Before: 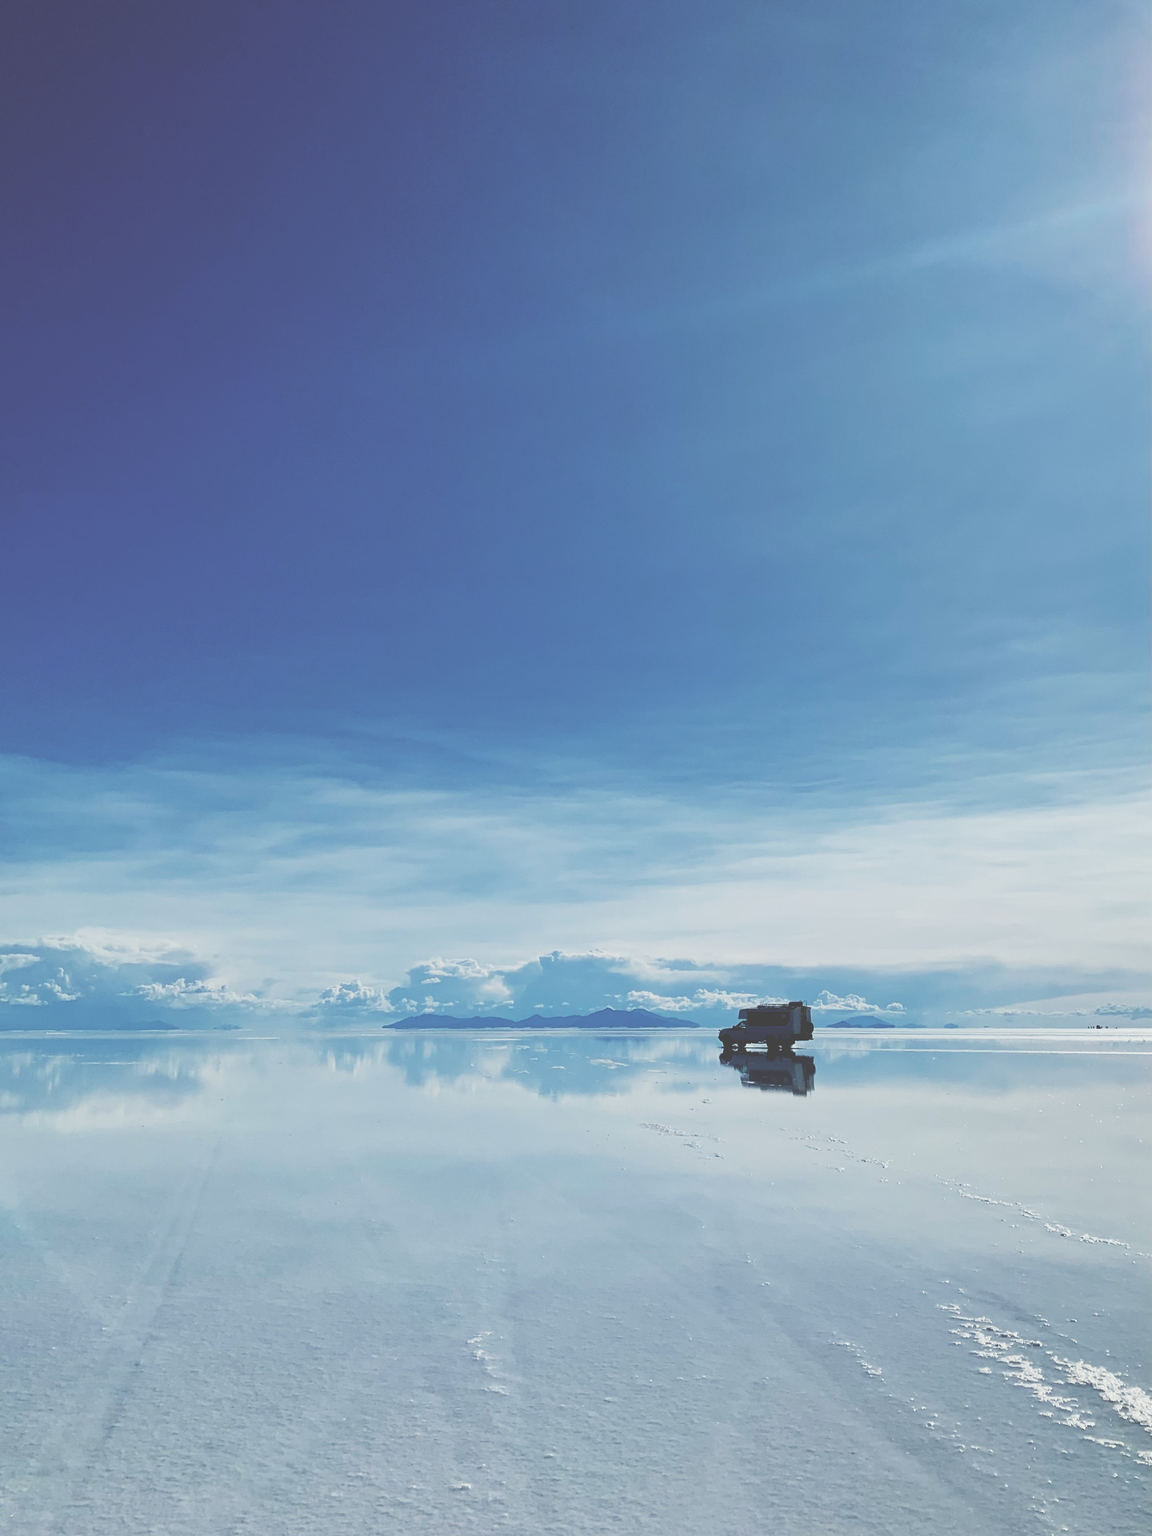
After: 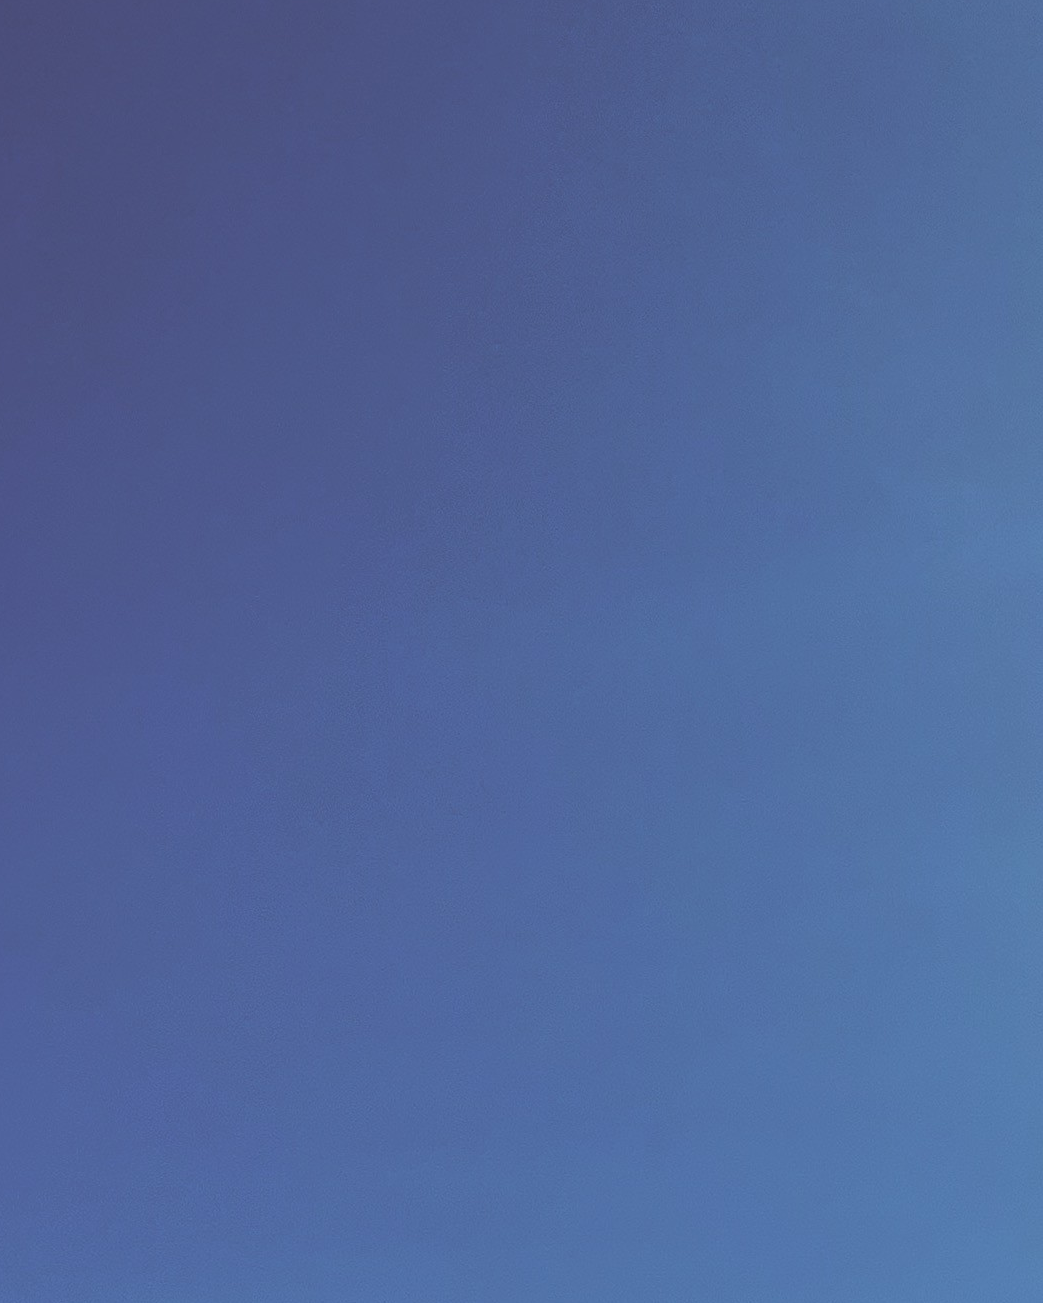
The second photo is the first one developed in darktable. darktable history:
crop: left 15.779%, top 5.444%, right 44.299%, bottom 57.196%
